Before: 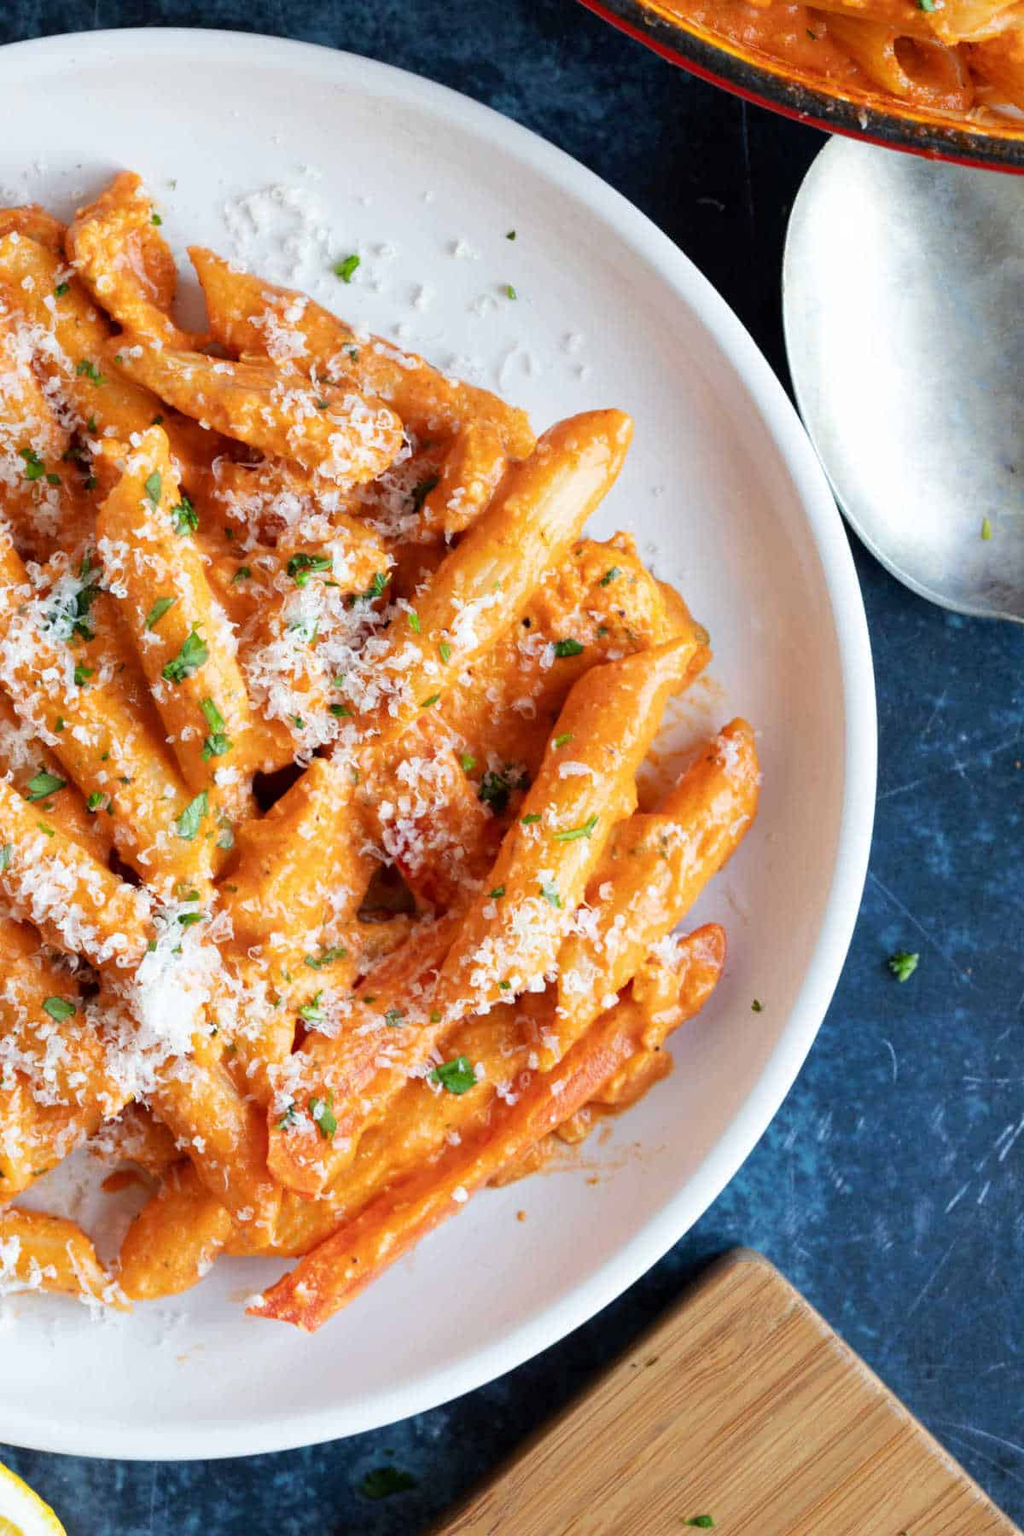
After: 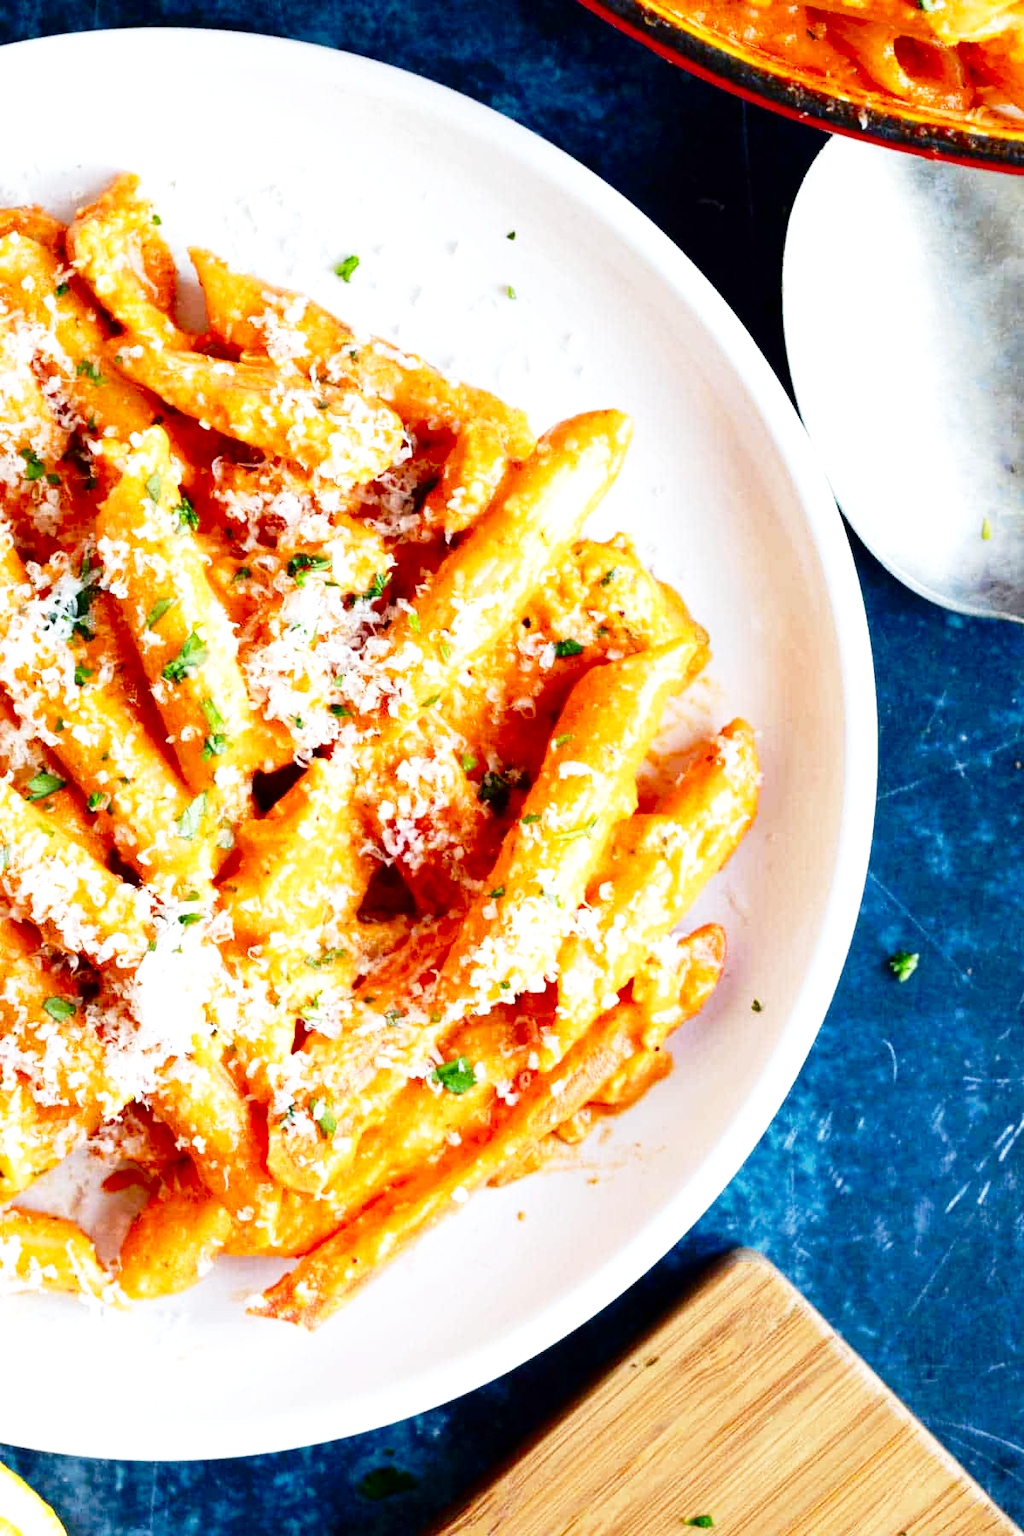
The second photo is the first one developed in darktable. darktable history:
base curve: curves: ch0 [(0, 0) (0.028, 0.03) (0.121, 0.232) (0.46, 0.748) (0.859, 0.968) (1, 1)], preserve colors none
contrast brightness saturation: brightness -0.251, saturation 0.204
exposure: exposure 0.514 EV, compensate highlight preservation false
